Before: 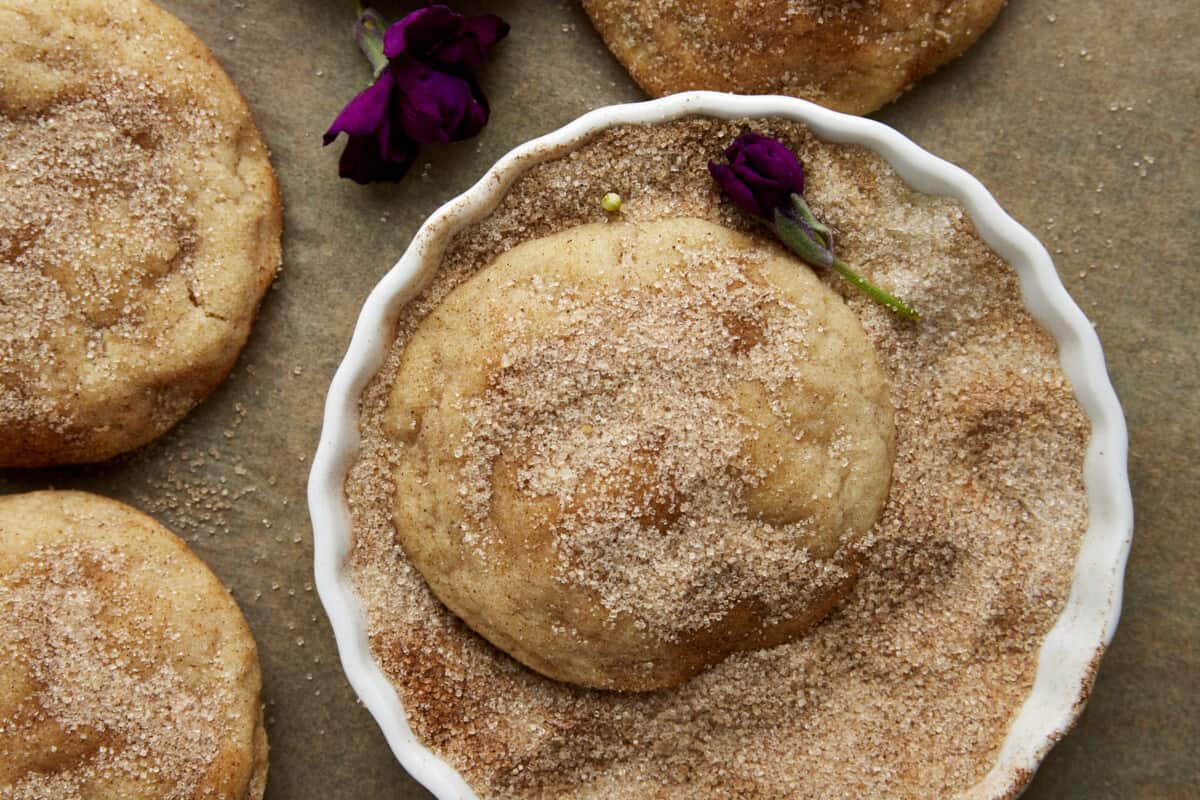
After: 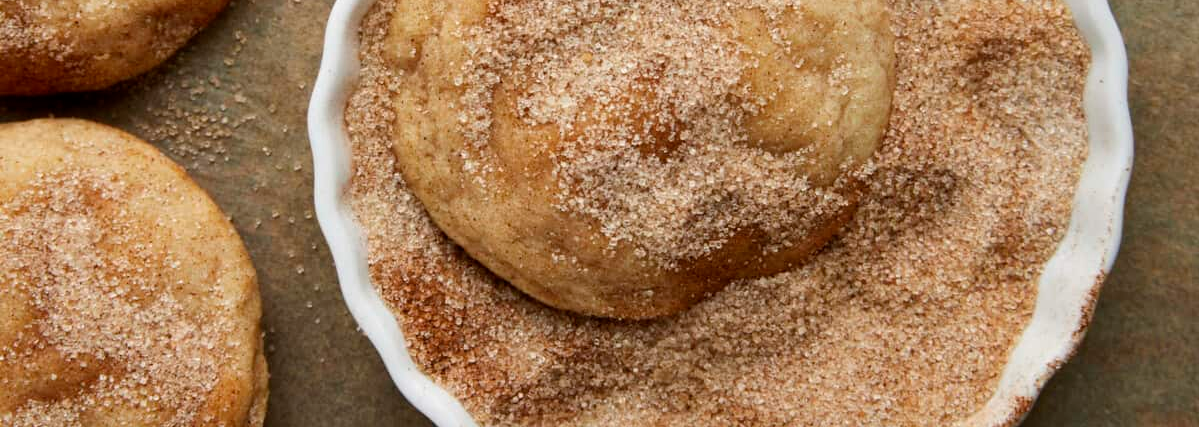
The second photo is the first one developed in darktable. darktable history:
crop and rotate: top 46.537%, right 0.081%
